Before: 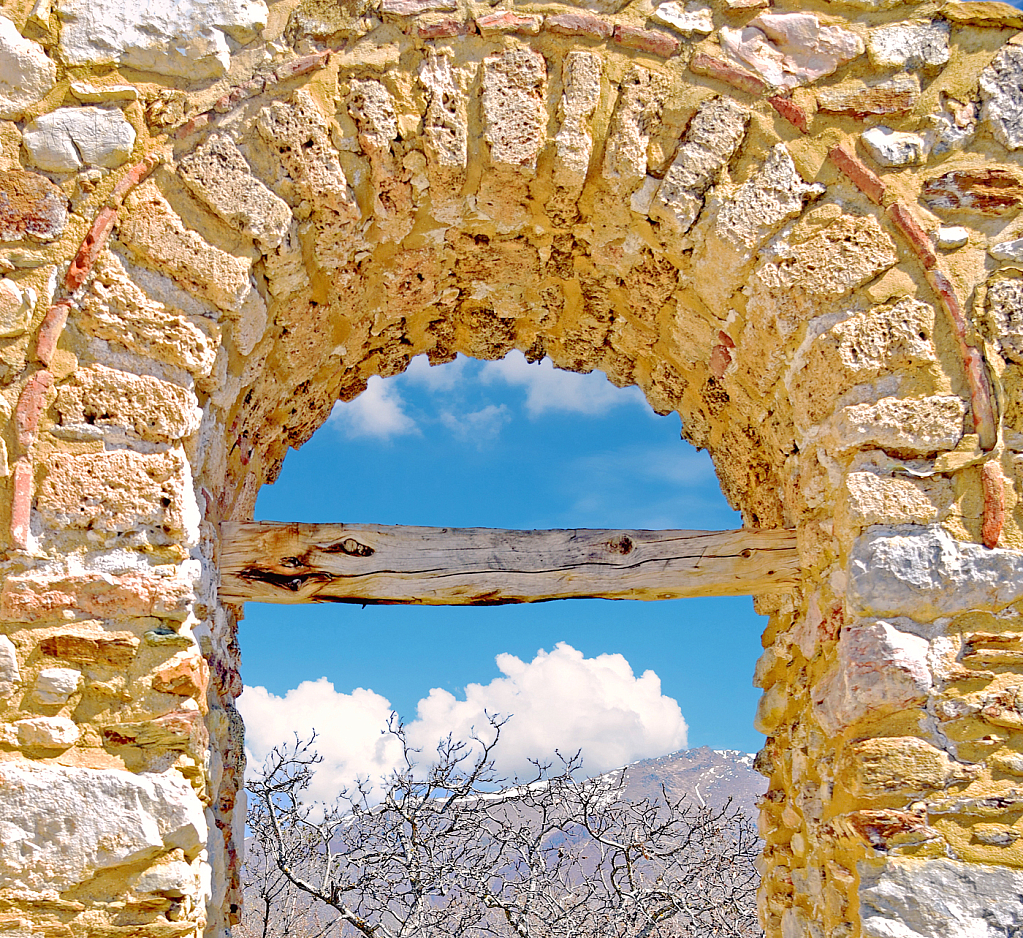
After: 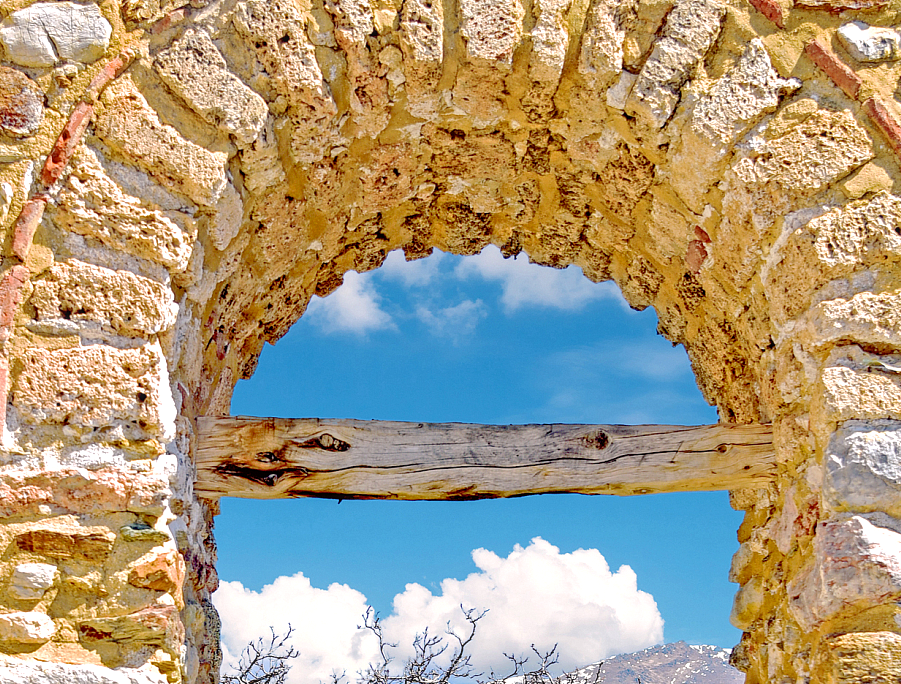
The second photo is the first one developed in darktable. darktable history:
local contrast: on, module defaults
crop and rotate: left 2.42%, top 11.253%, right 9.498%, bottom 15.818%
